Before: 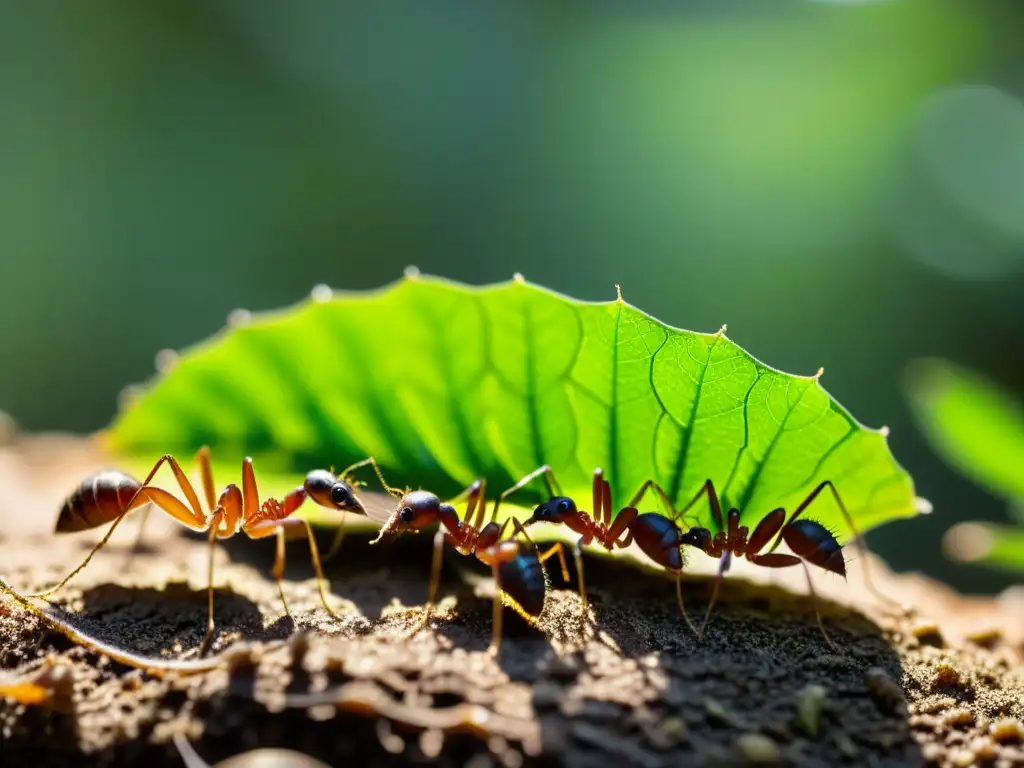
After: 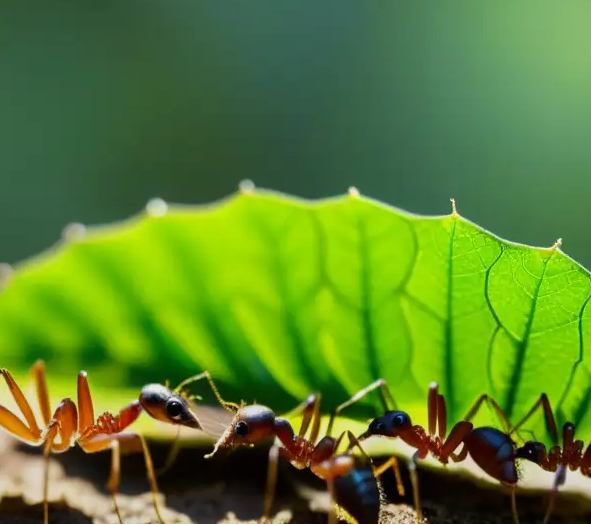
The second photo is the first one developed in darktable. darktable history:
crop: left 16.202%, top 11.208%, right 26.045%, bottom 20.557%
graduated density: rotation -180°, offset 27.42
